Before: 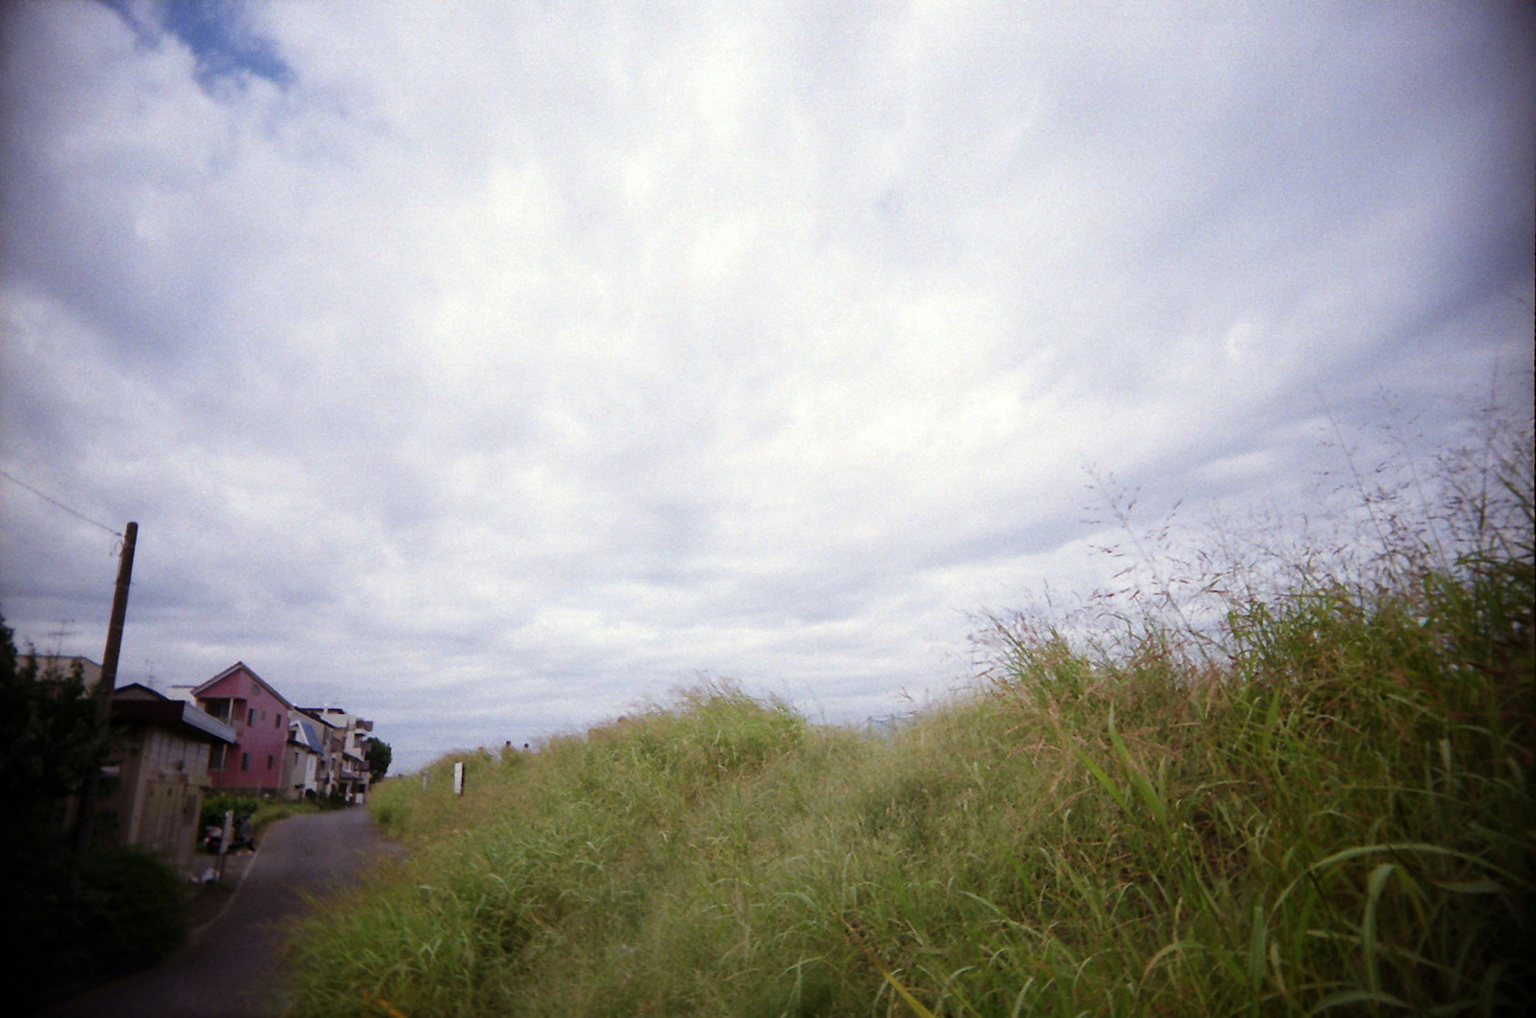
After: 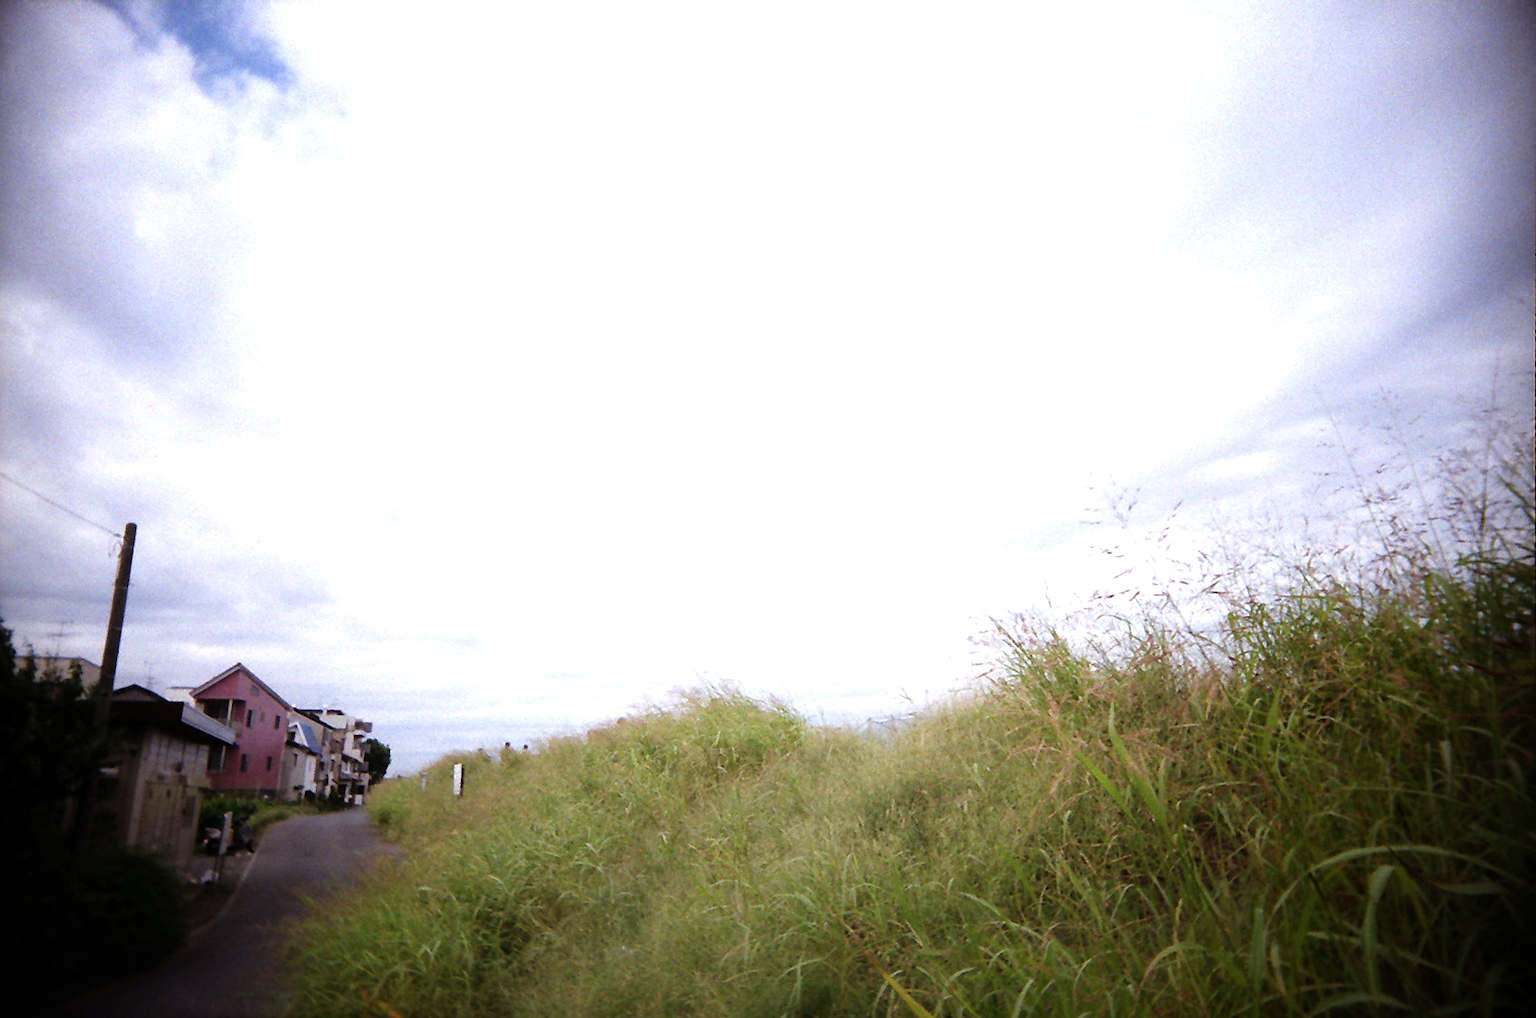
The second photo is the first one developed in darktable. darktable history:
sharpen: radius 1.385, amount 1.251, threshold 0.767
crop and rotate: left 0.117%, bottom 0.012%
tone equalizer: -8 EV -0.734 EV, -7 EV -0.669 EV, -6 EV -0.568 EV, -5 EV -0.367 EV, -3 EV 0.37 EV, -2 EV 0.6 EV, -1 EV 0.679 EV, +0 EV 0.766 EV
